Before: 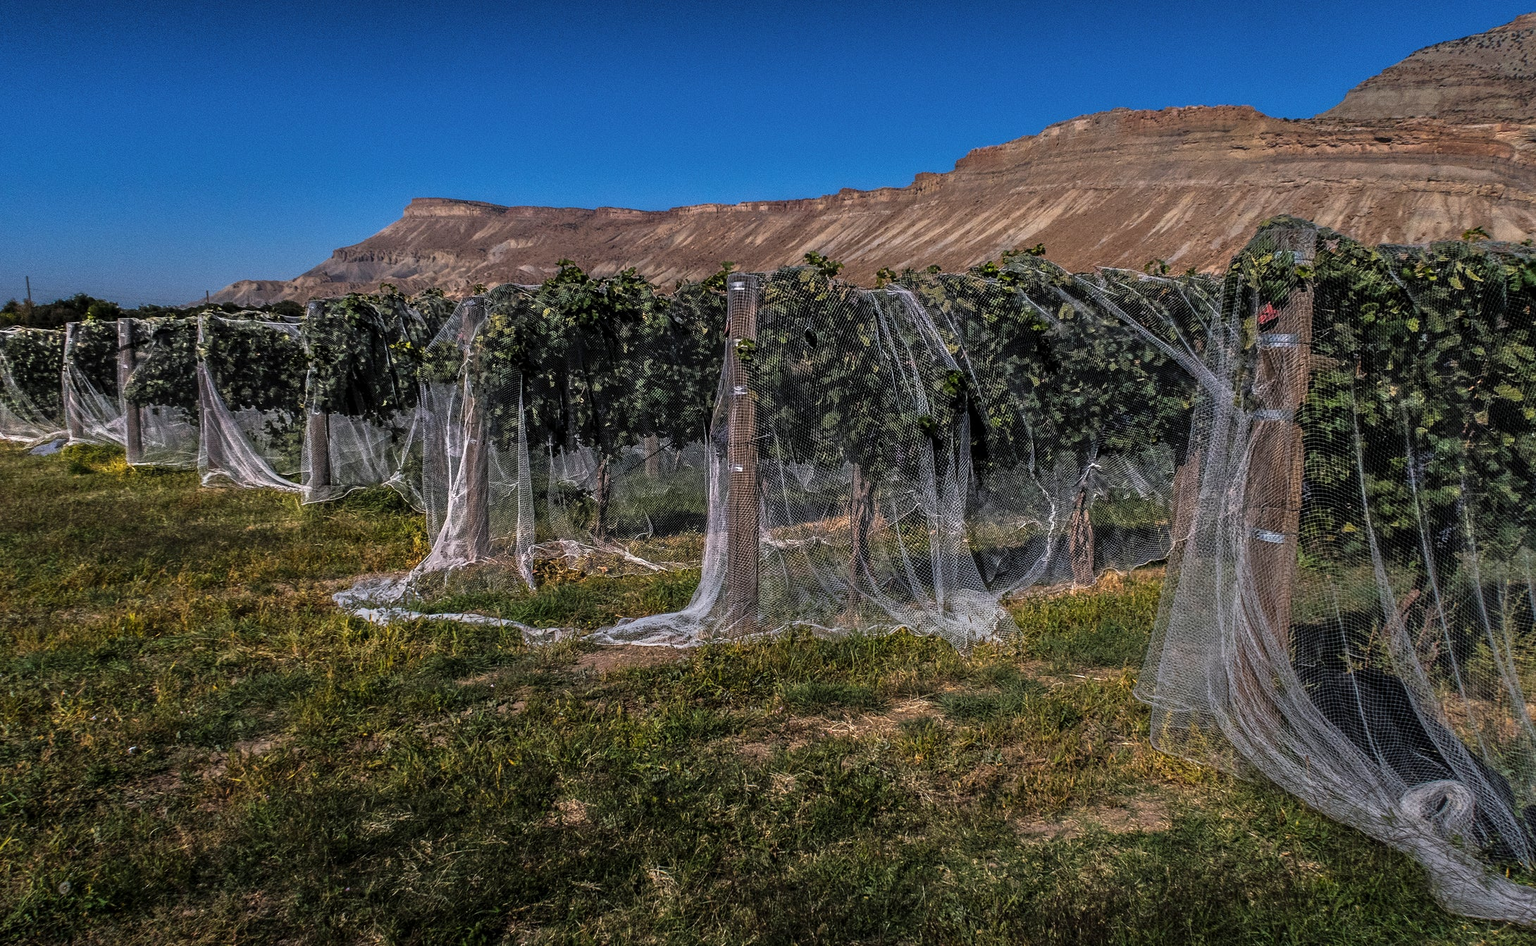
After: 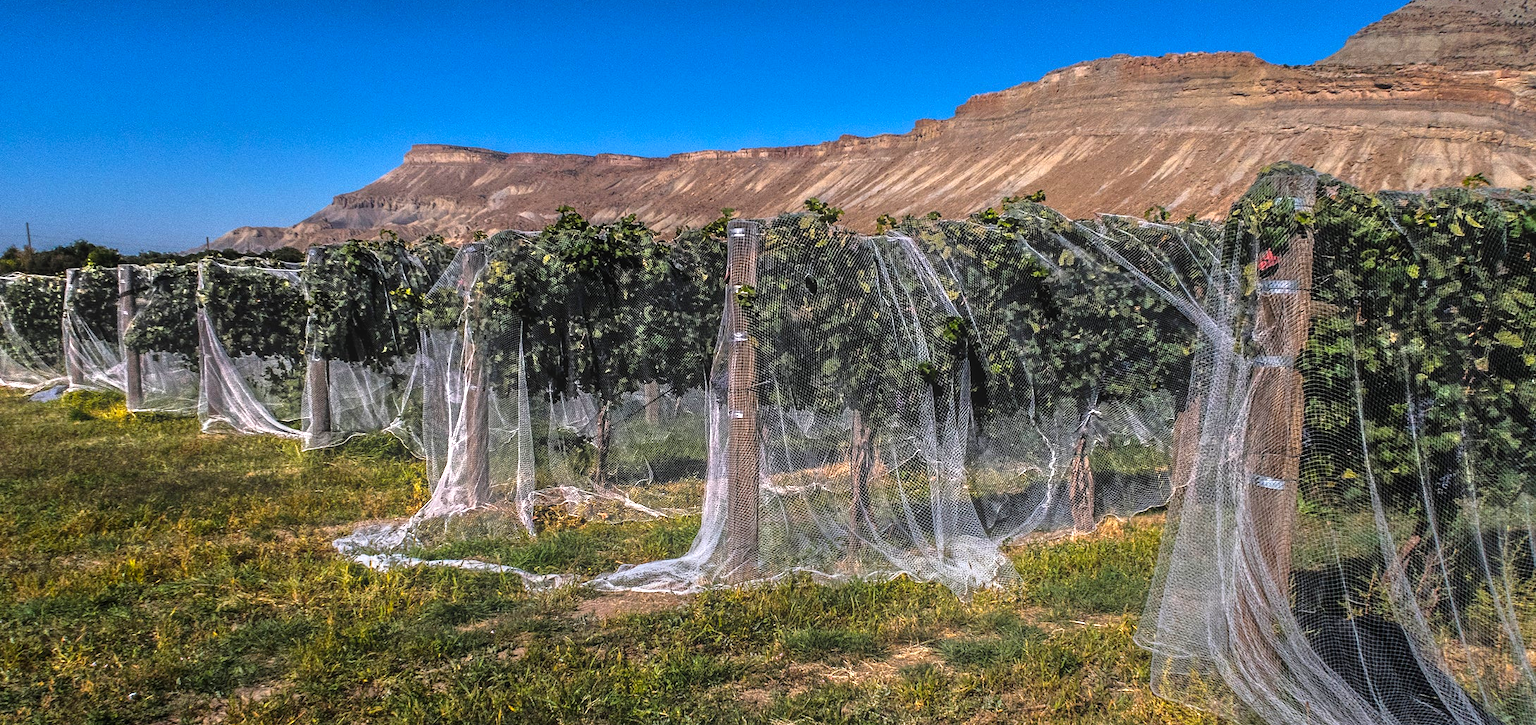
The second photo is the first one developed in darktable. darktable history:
bloom: on, module defaults
color balance rgb: perceptual saturation grading › global saturation 10%, global vibrance 10%
crop: top 5.667%, bottom 17.637%
exposure: black level correction 0, exposure 0.7 EV, compensate exposure bias true, compensate highlight preservation false
